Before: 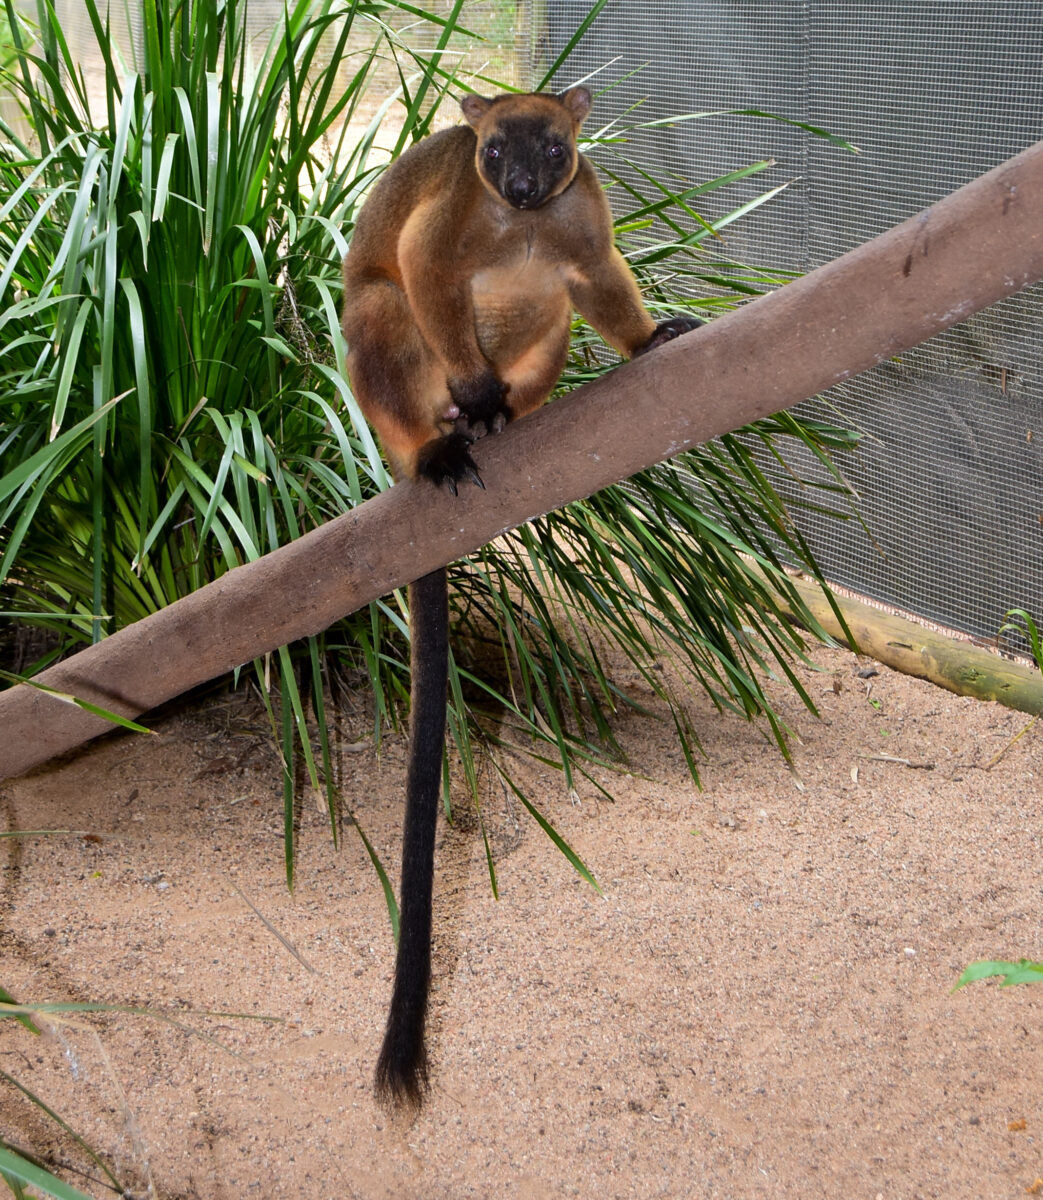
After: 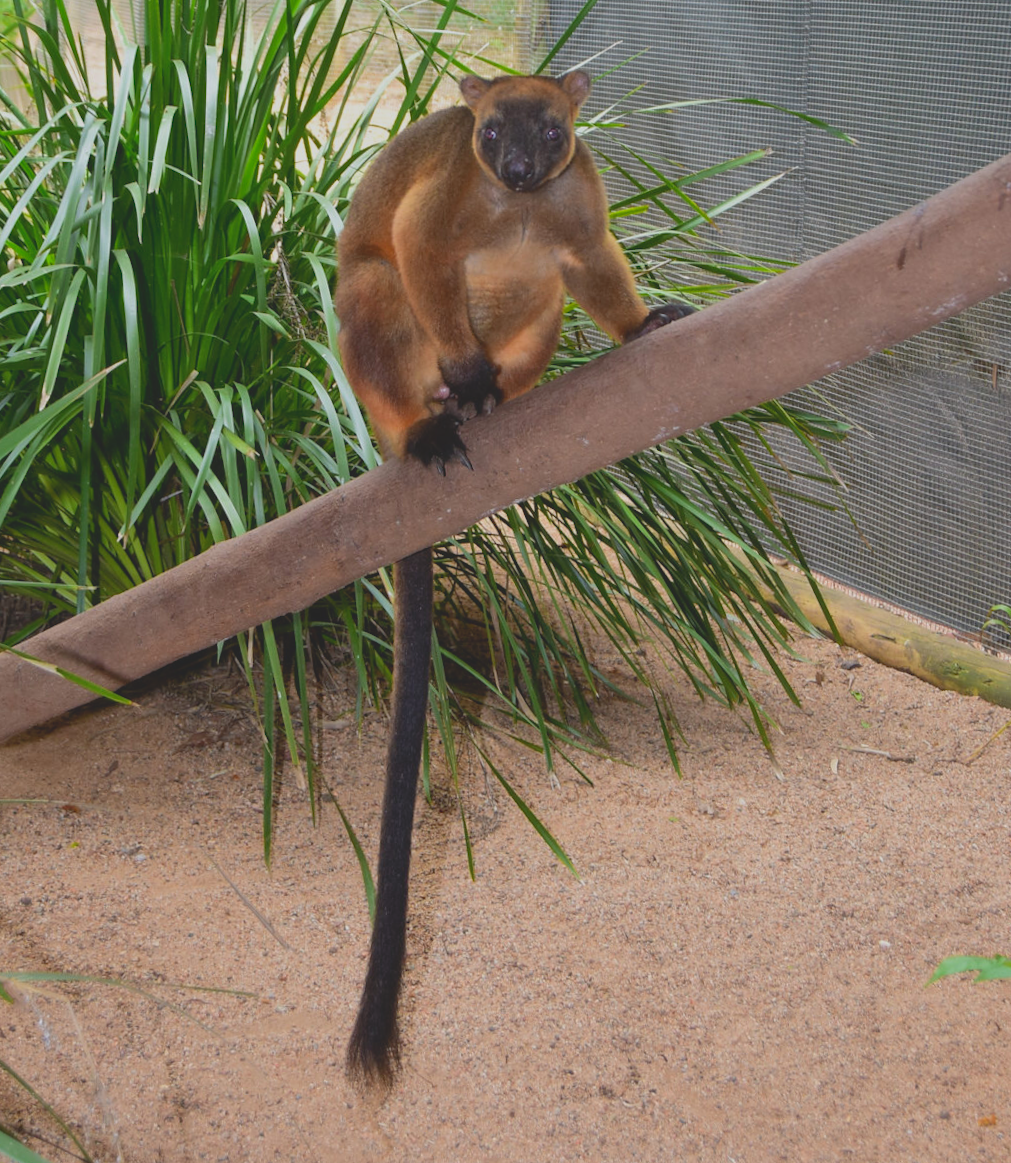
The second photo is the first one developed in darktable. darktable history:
crop and rotate: angle -1.58°
contrast brightness saturation: contrast -0.286
